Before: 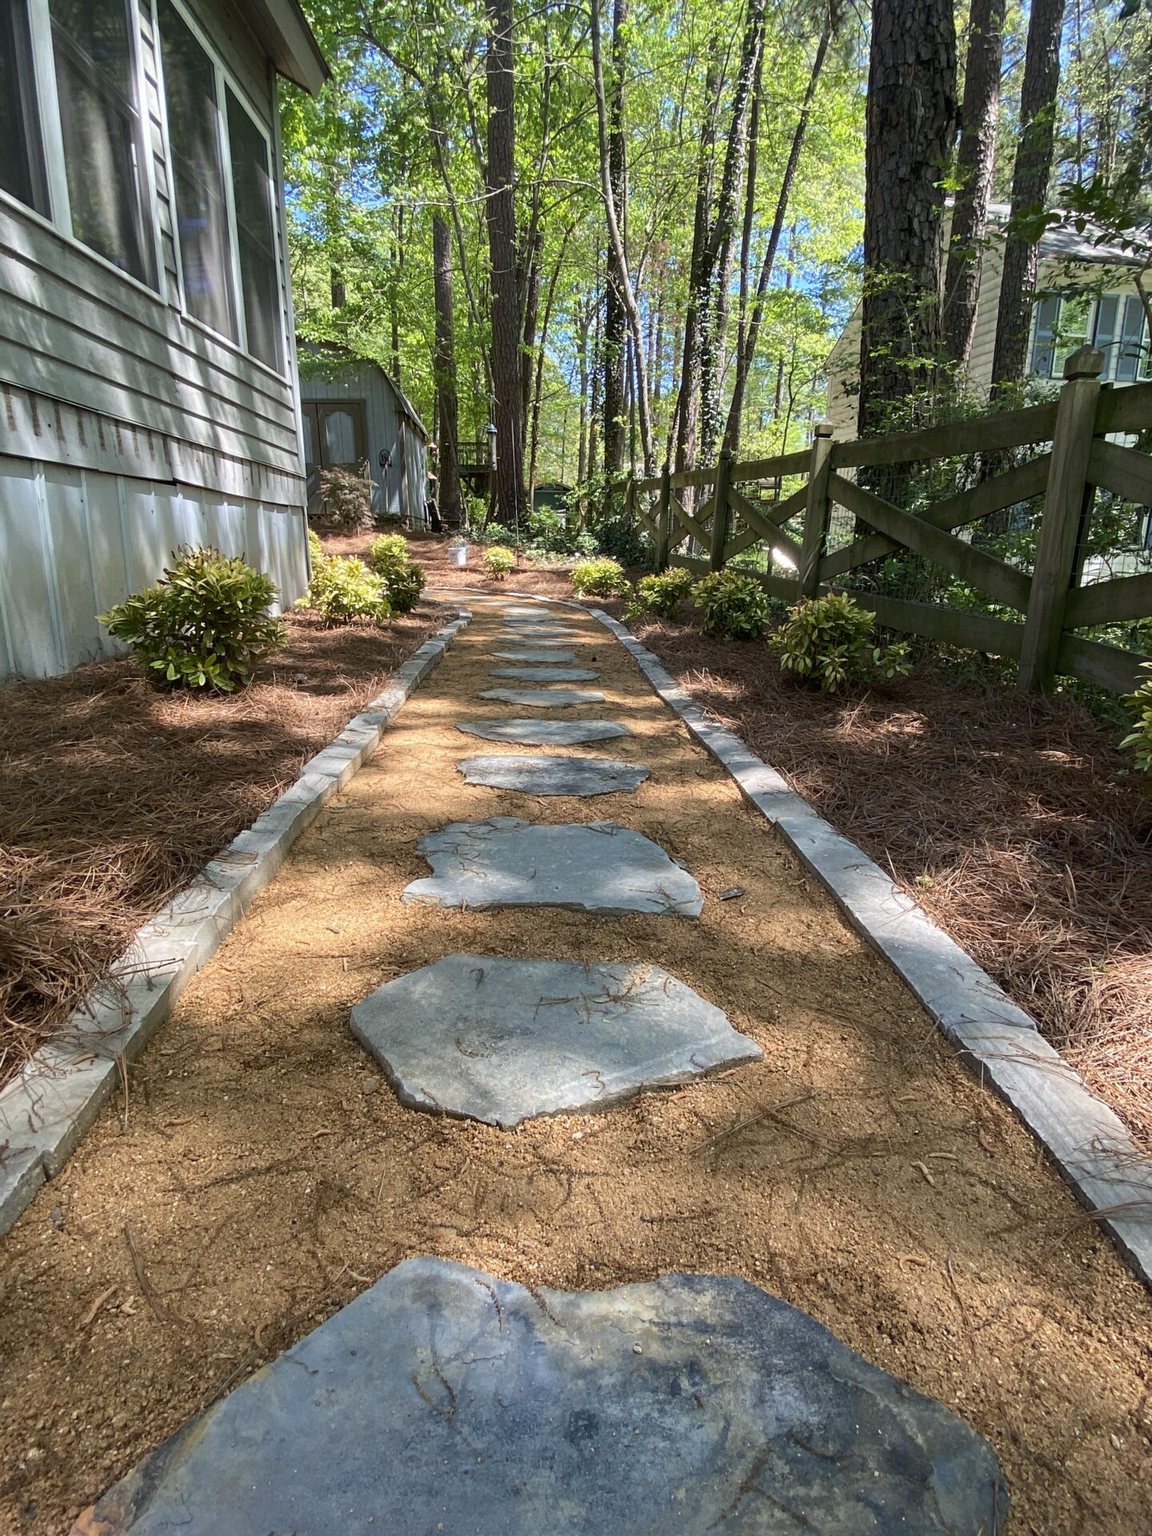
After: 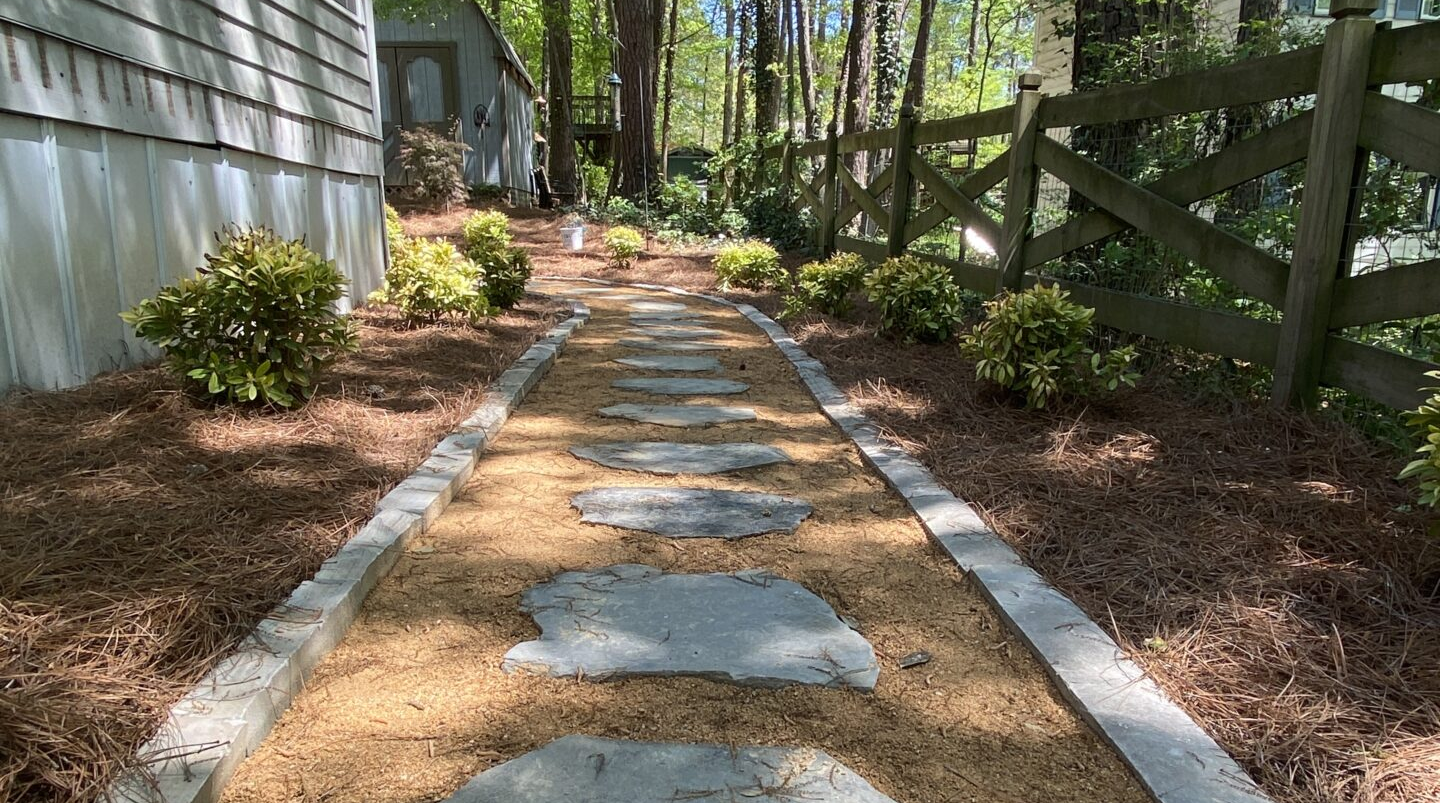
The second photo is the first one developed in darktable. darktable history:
crop and rotate: top 23.84%, bottom 34.294%
exposure: compensate highlight preservation false
